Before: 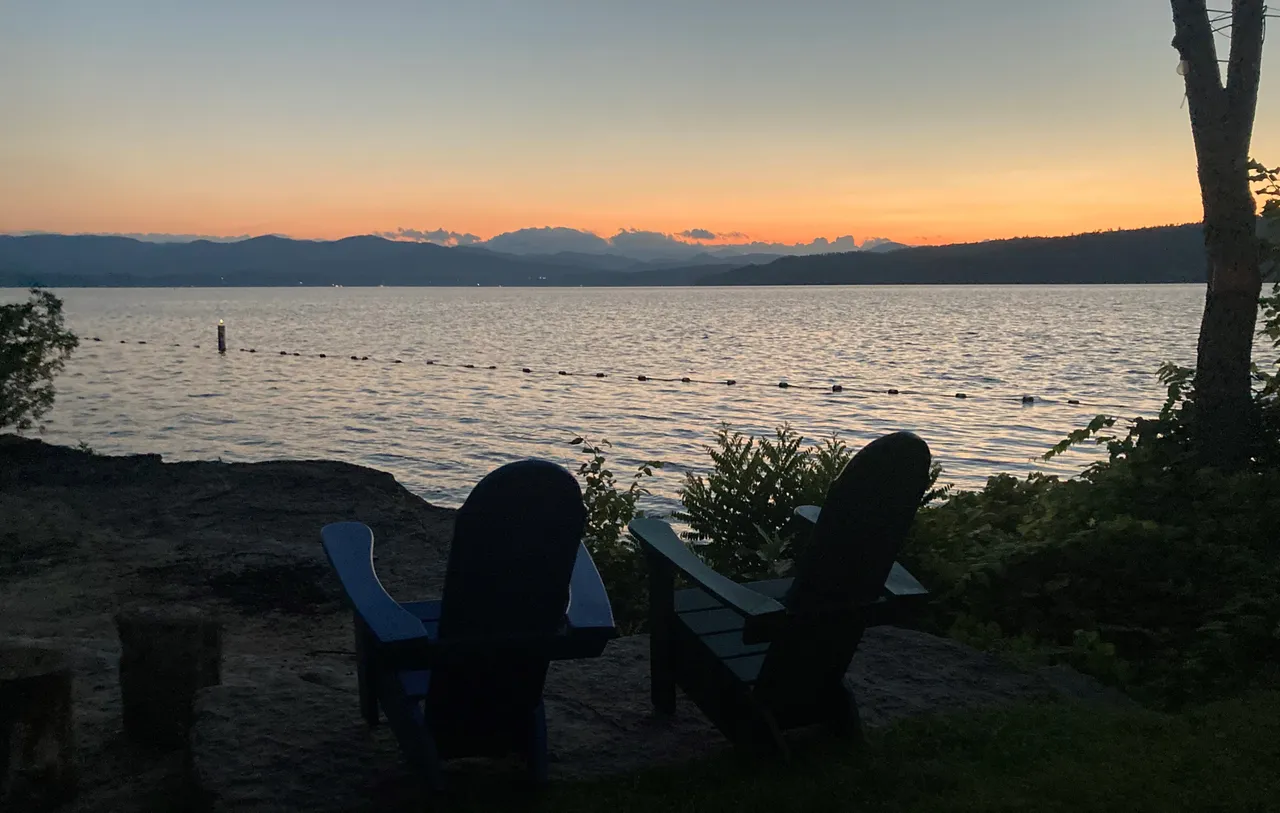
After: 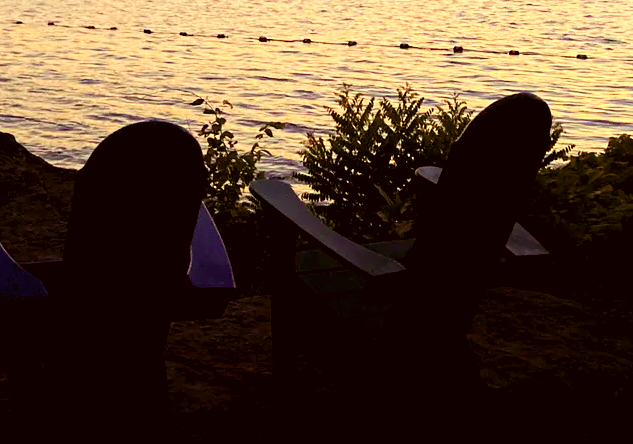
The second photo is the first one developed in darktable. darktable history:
shadows and highlights: shadows -24.28, highlights 49.77, soften with gaussian
color correction: highlights a* -1.43, highlights b* 10.12, shadows a* 0.395, shadows b* 19.35
contrast brightness saturation: contrast 0.2, brightness 0.16, saturation 0.22
color balance rgb: shadows lift › luminance -21.66%, shadows lift › chroma 8.98%, shadows lift › hue 283.37°, power › chroma 1.55%, power › hue 25.59°, highlights gain › luminance 6.08%, highlights gain › chroma 2.55%, highlights gain › hue 90°, global offset › luminance -0.87%, perceptual saturation grading › global saturation 27.49%, perceptual saturation grading › highlights -28.39%, perceptual saturation grading › mid-tones 15.22%, perceptual saturation grading › shadows 33.98%, perceptual brilliance grading › highlights 10%, perceptual brilliance grading › mid-tones 5%
crop: left 29.672%, top 41.786%, right 20.851%, bottom 3.487%
